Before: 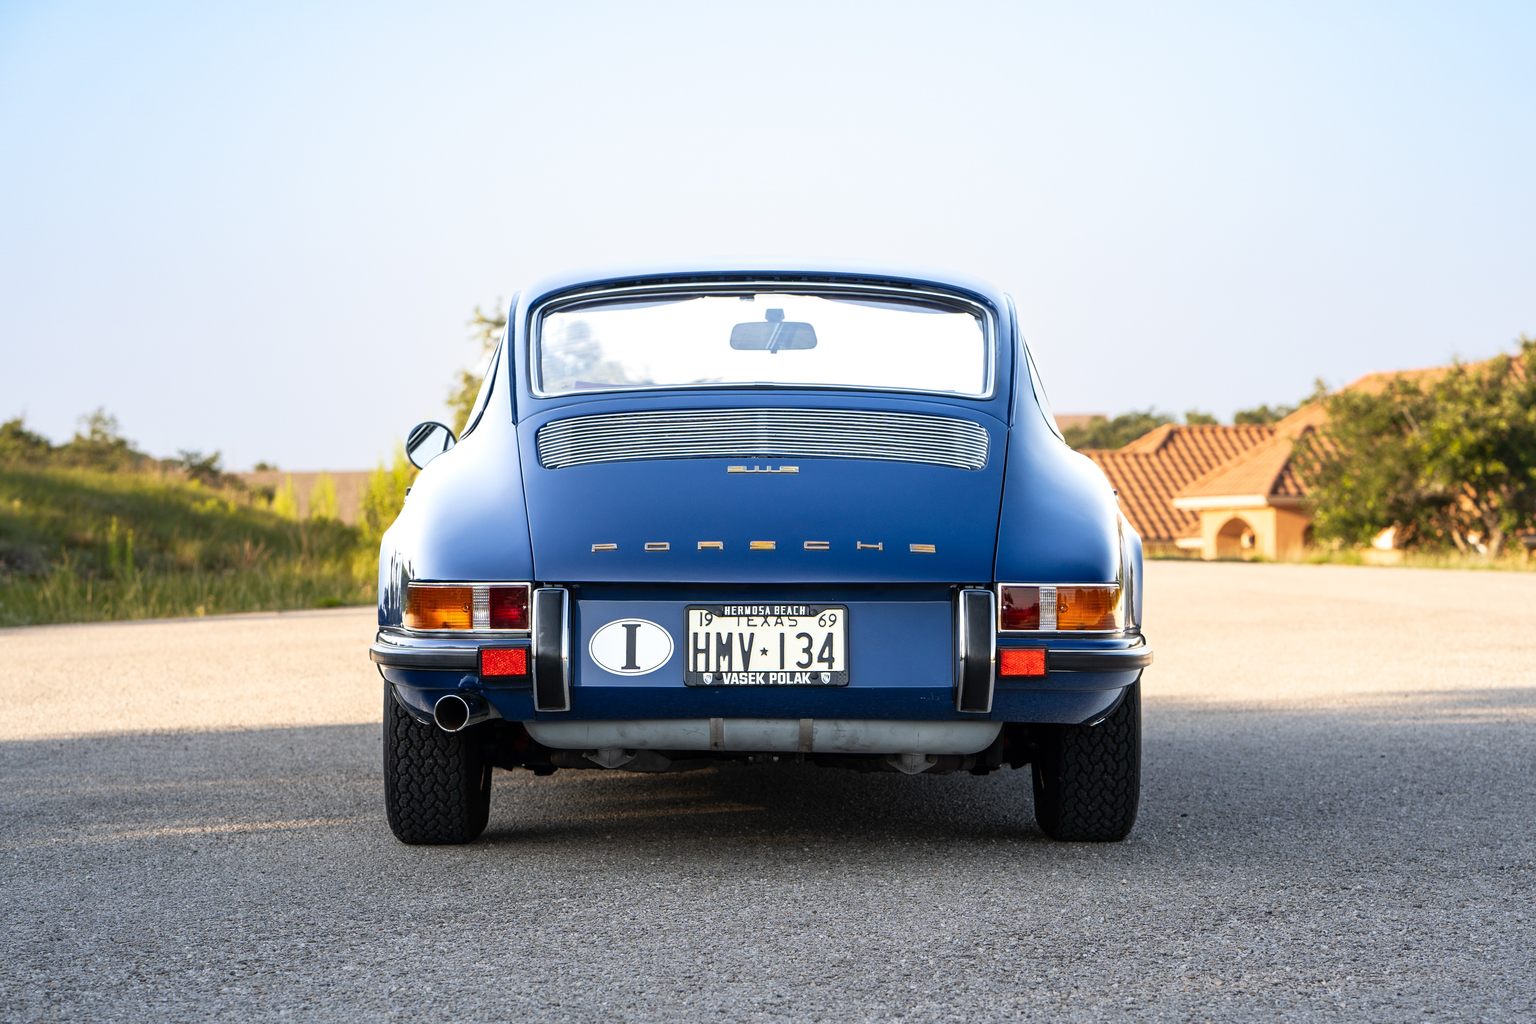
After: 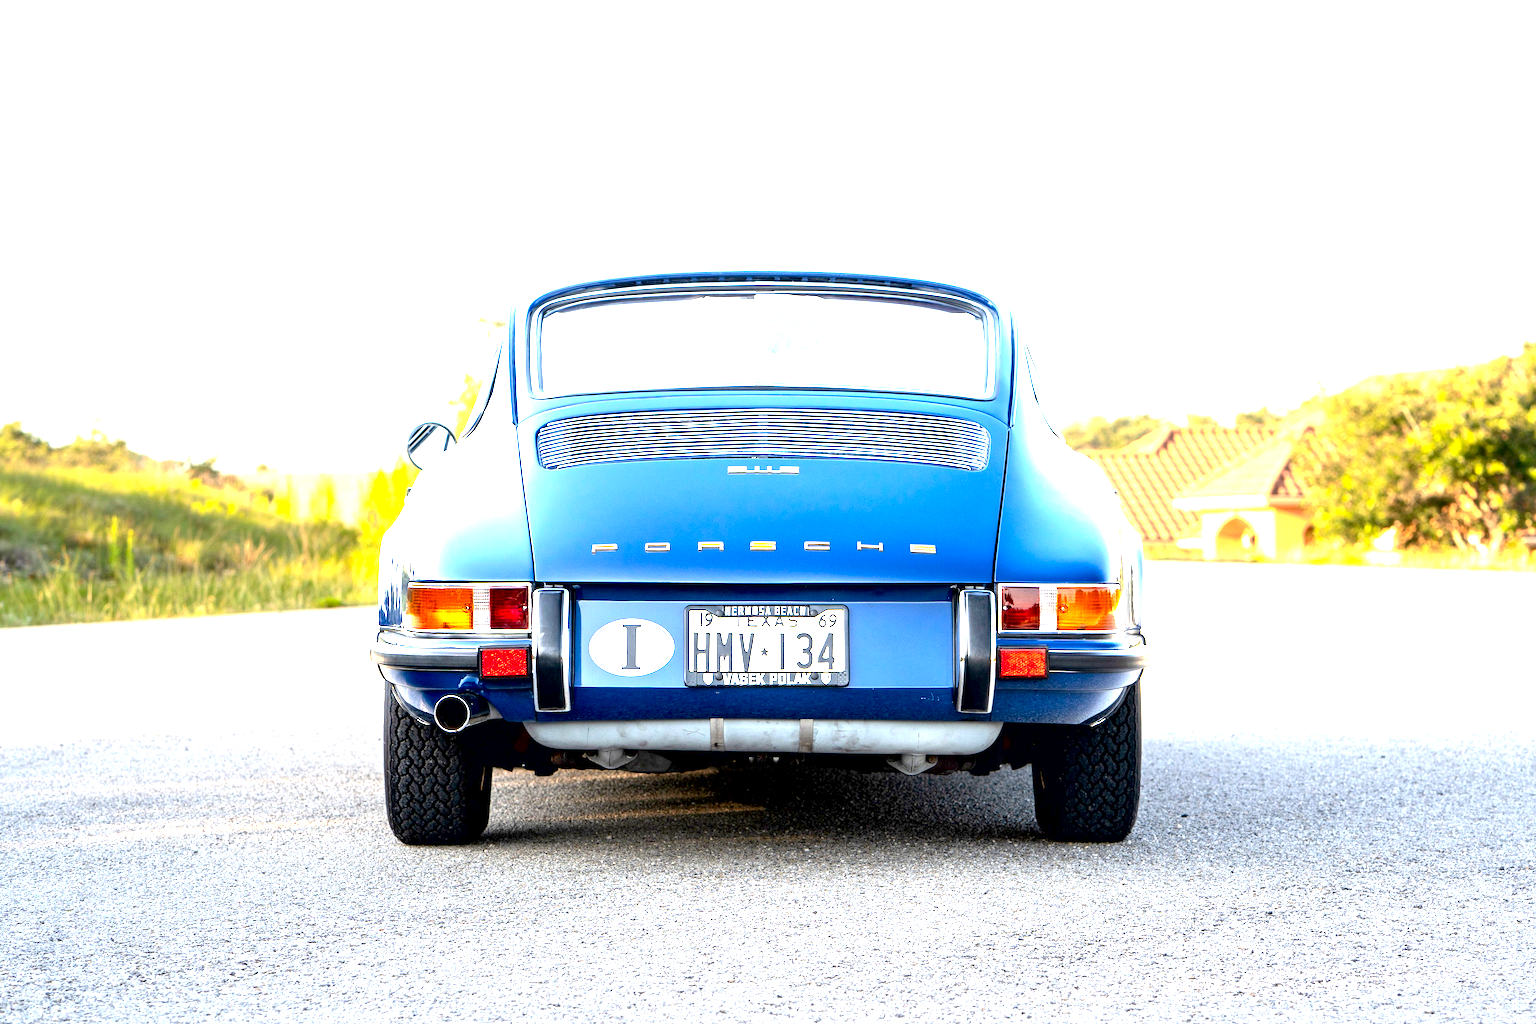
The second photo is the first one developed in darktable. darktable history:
exposure: black level correction 0.005, exposure 2.084 EV, compensate highlight preservation false
contrast brightness saturation: contrast 0.1, brightness 0.03, saturation 0.09
